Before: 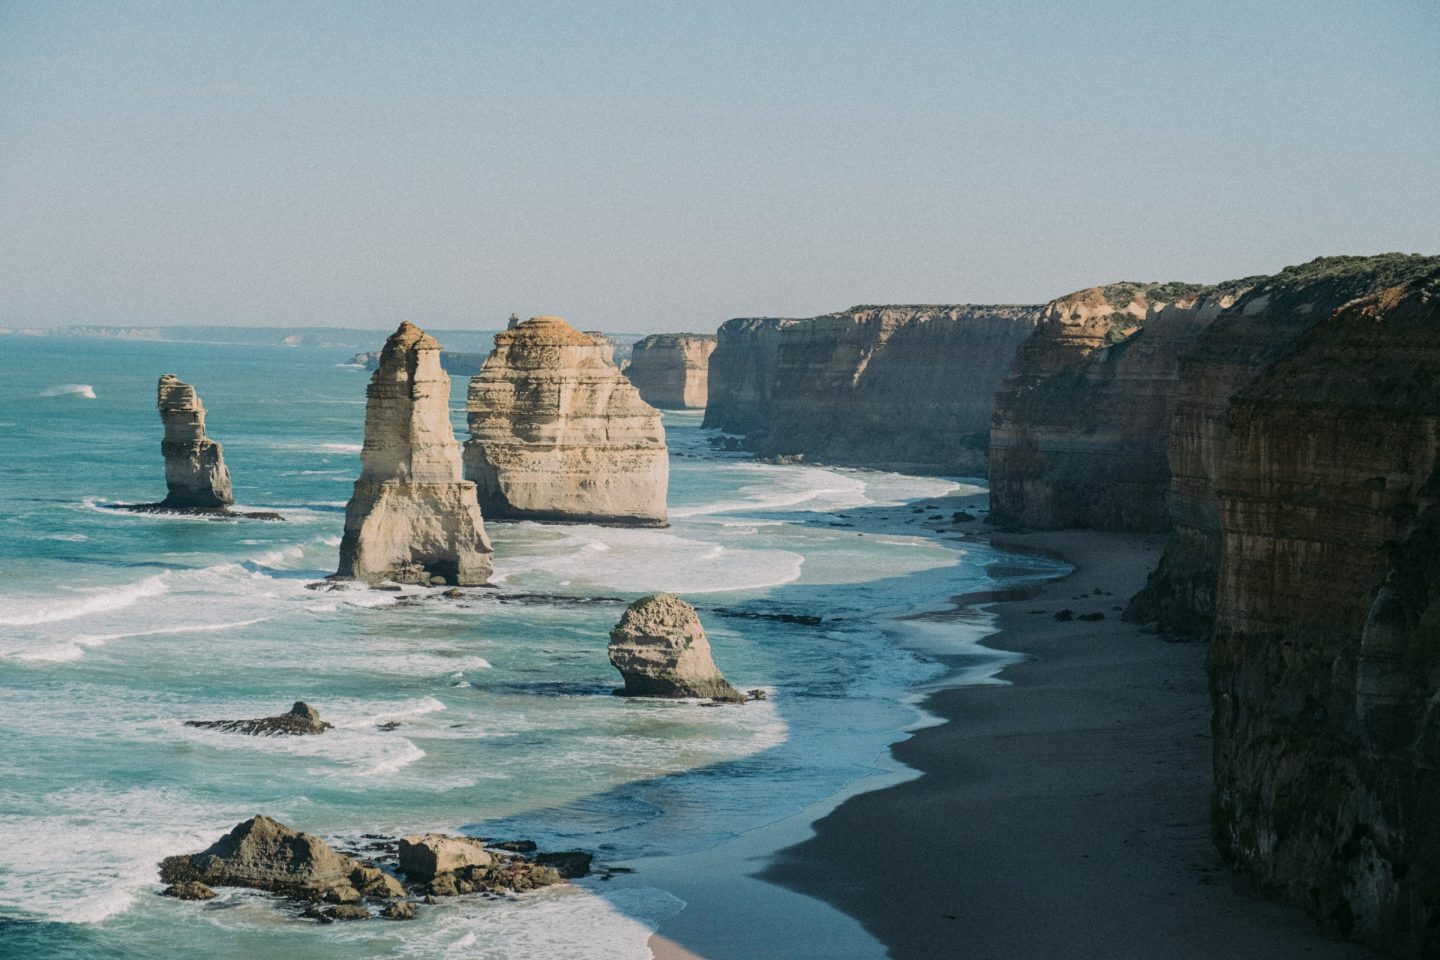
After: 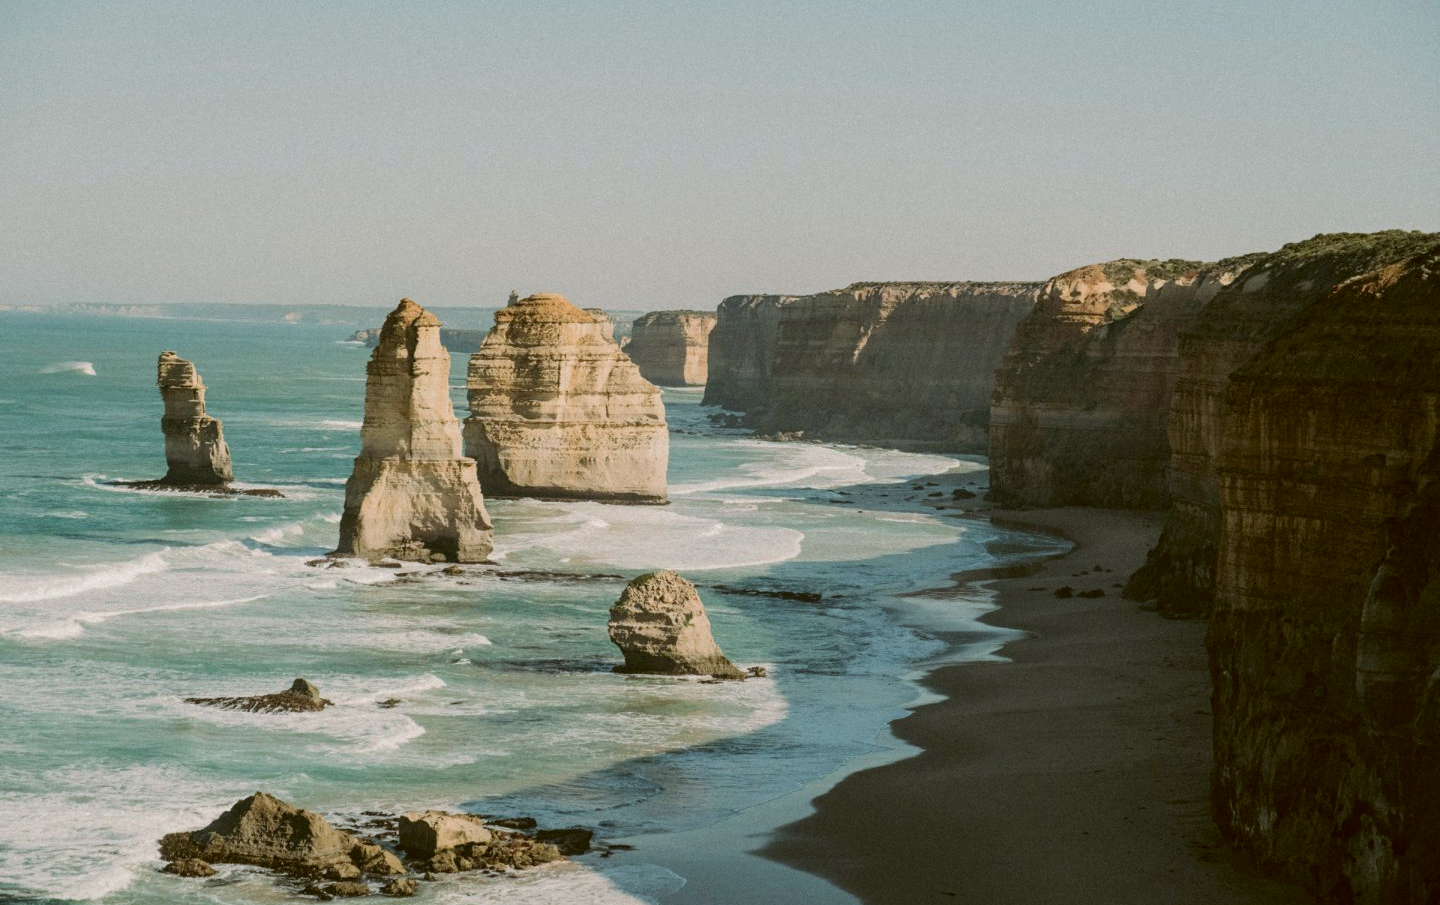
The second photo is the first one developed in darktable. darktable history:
crop and rotate: top 2.432%, bottom 3.253%
color correction: highlights a* -0.62, highlights b* 0.15, shadows a* 5.25, shadows b* 20.79
